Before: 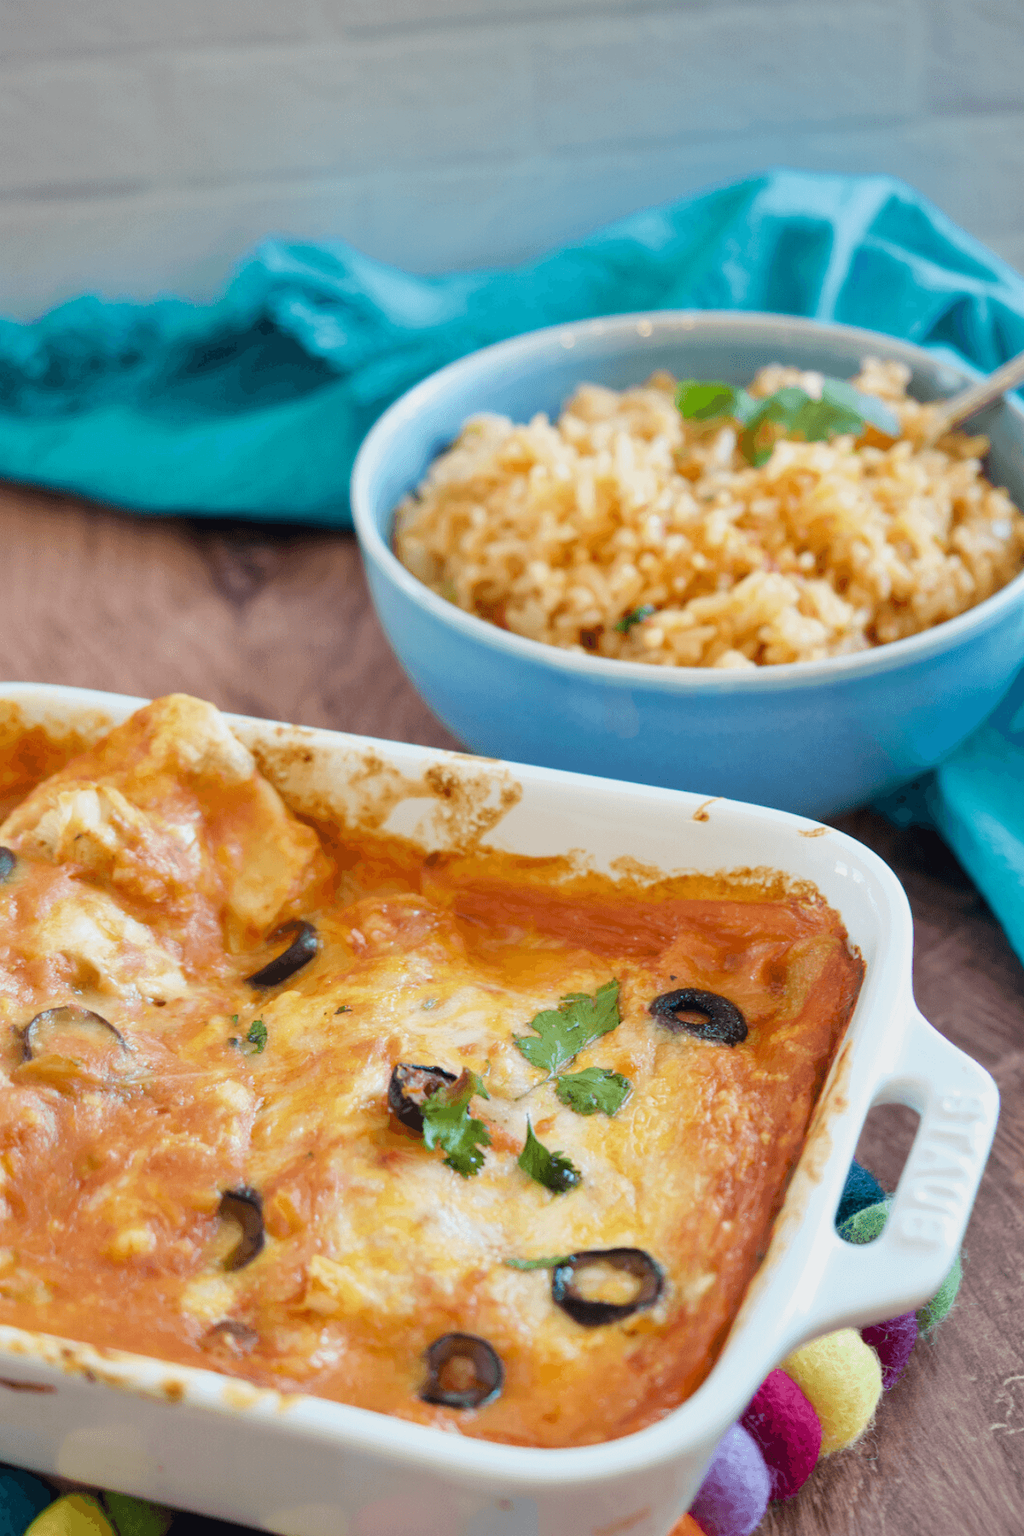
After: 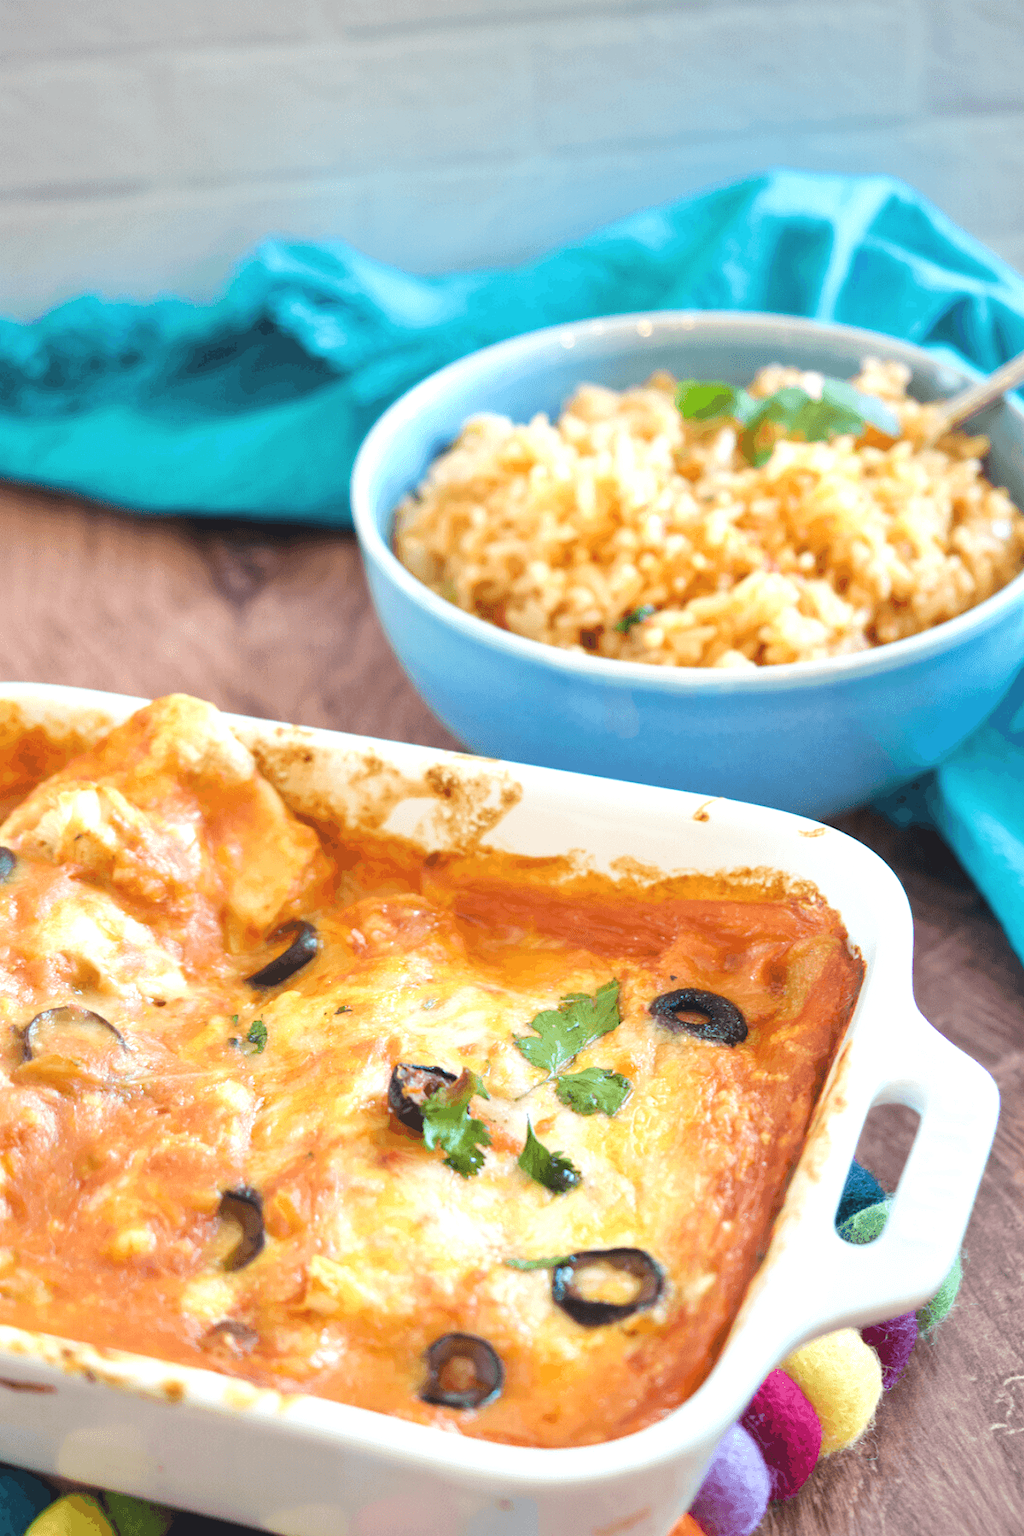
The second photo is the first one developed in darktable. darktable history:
exposure: black level correction -0.005, exposure 0.618 EV, compensate highlight preservation false
